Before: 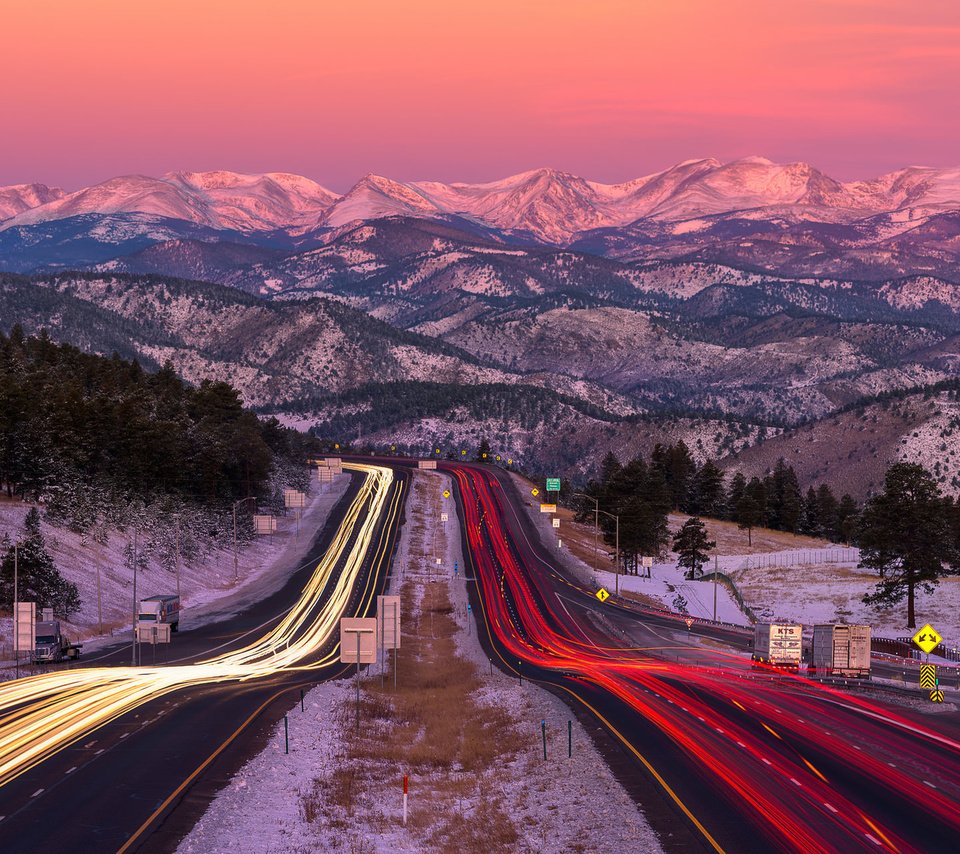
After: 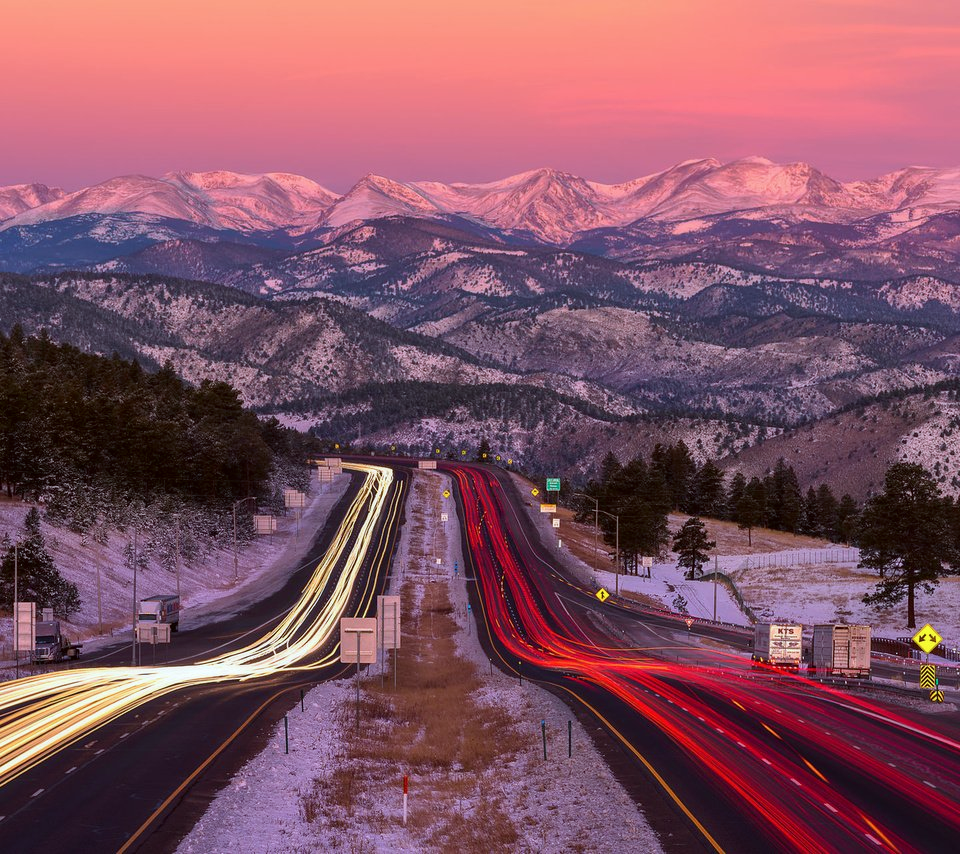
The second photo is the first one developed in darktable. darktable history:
color correction: highlights a* -3.37, highlights b* -6.98, shadows a* 2.98, shadows b* 5.12
